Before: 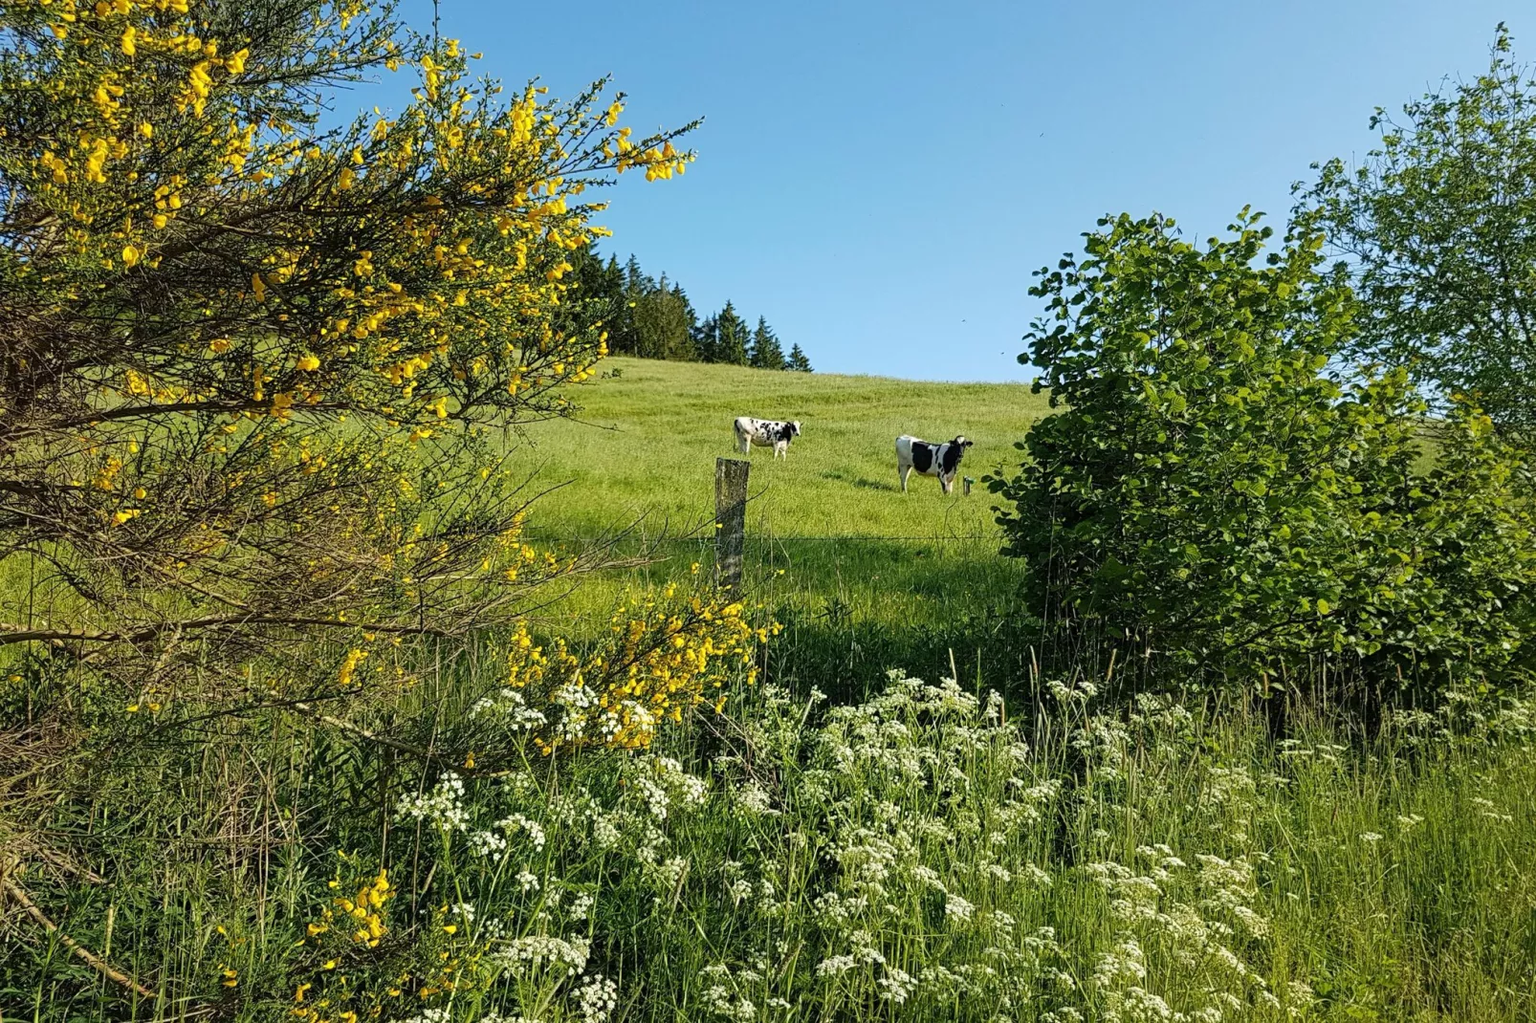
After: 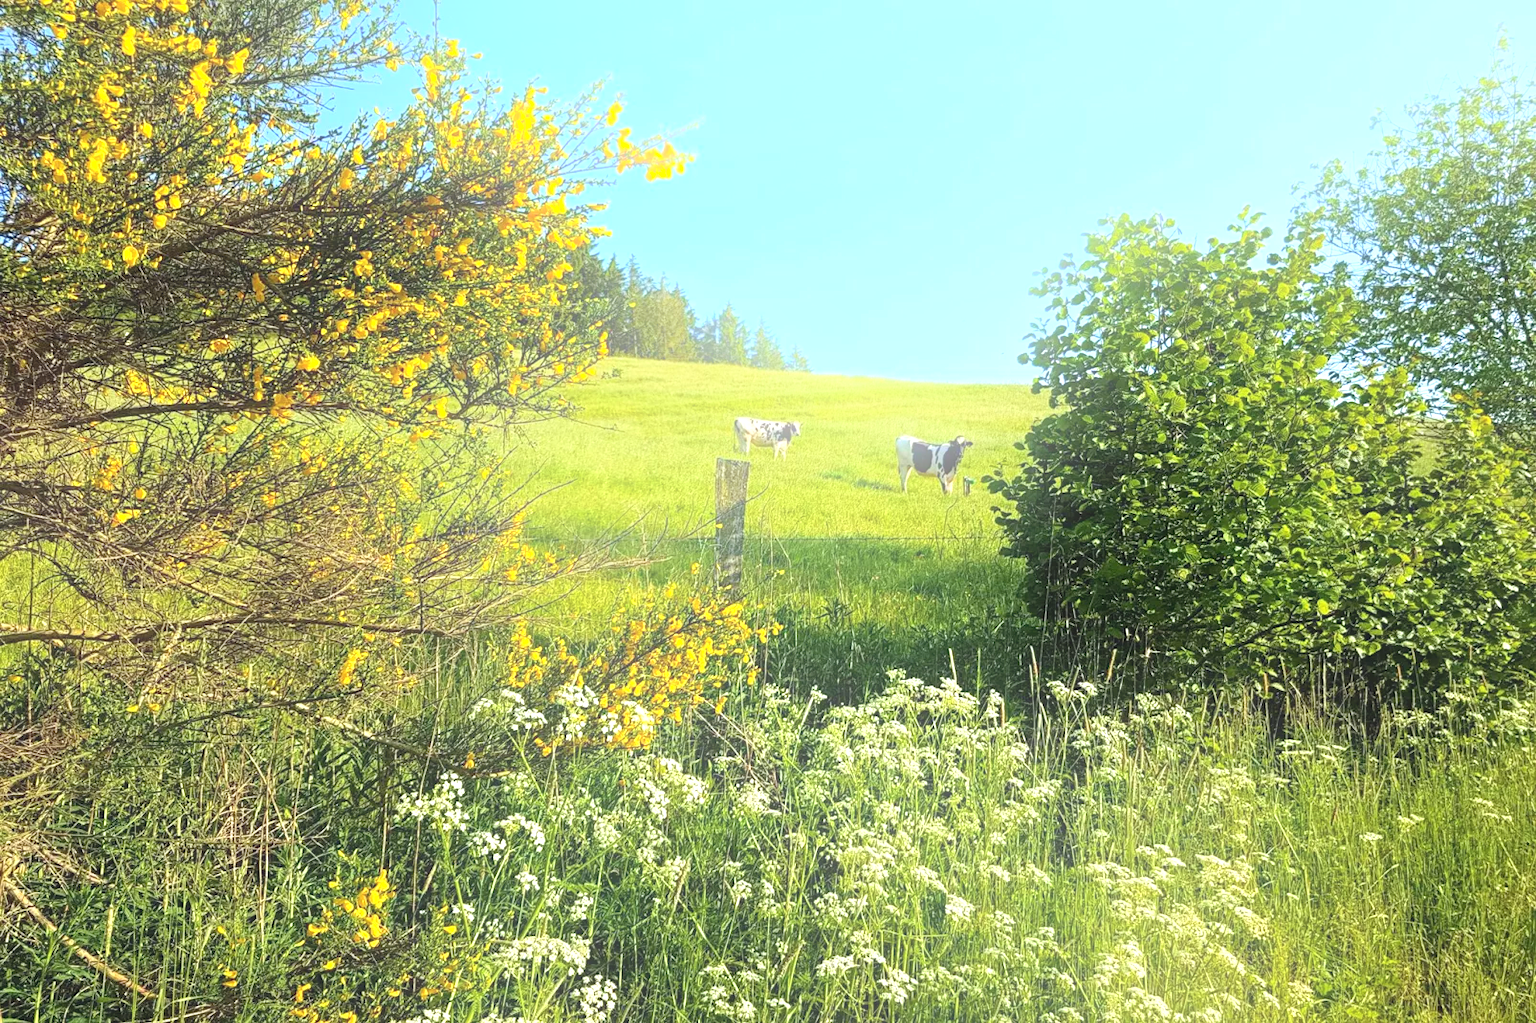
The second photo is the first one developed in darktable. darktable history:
exposure: exposure 0.943 EV, compensate highlight preservation false
bloom: threshold 82.5%, strength 16.25%
